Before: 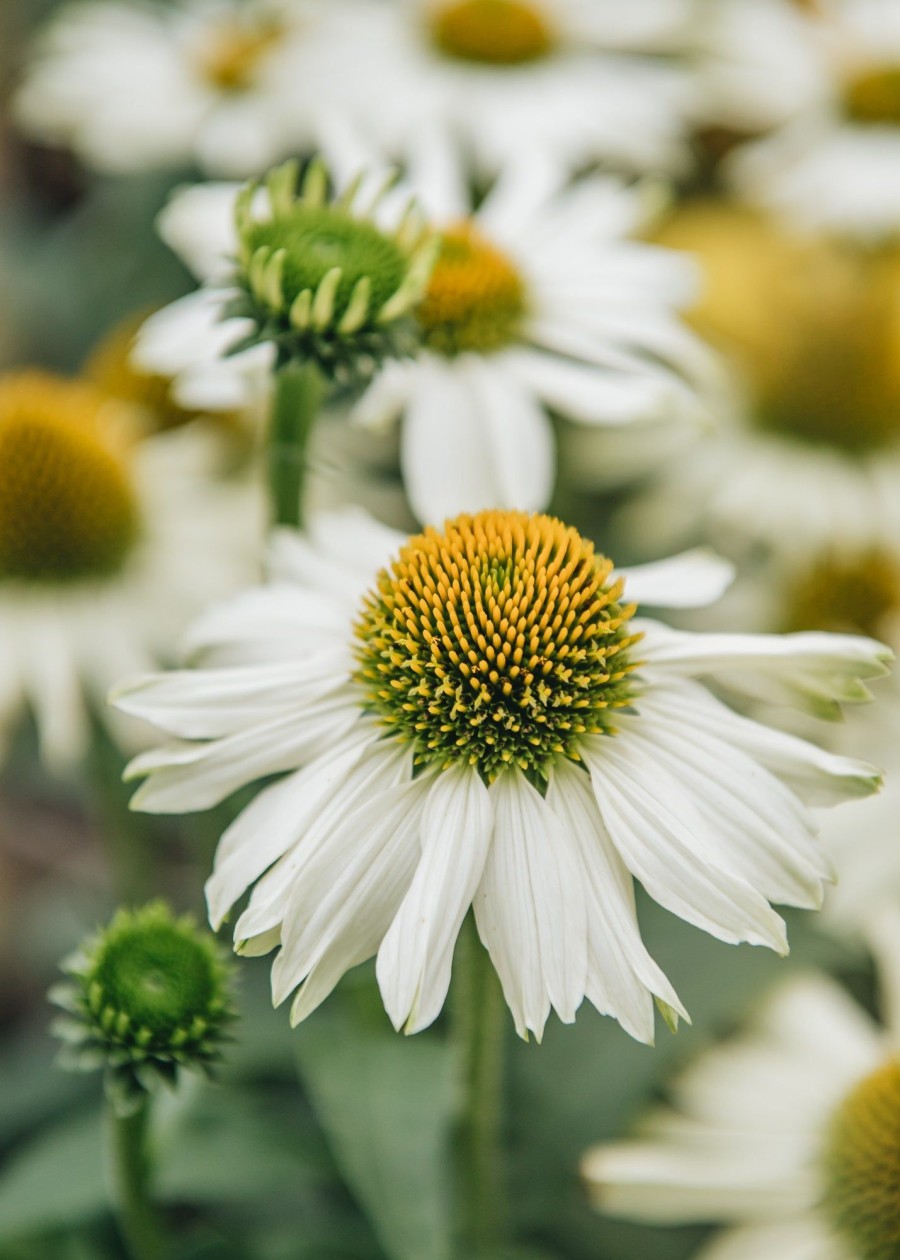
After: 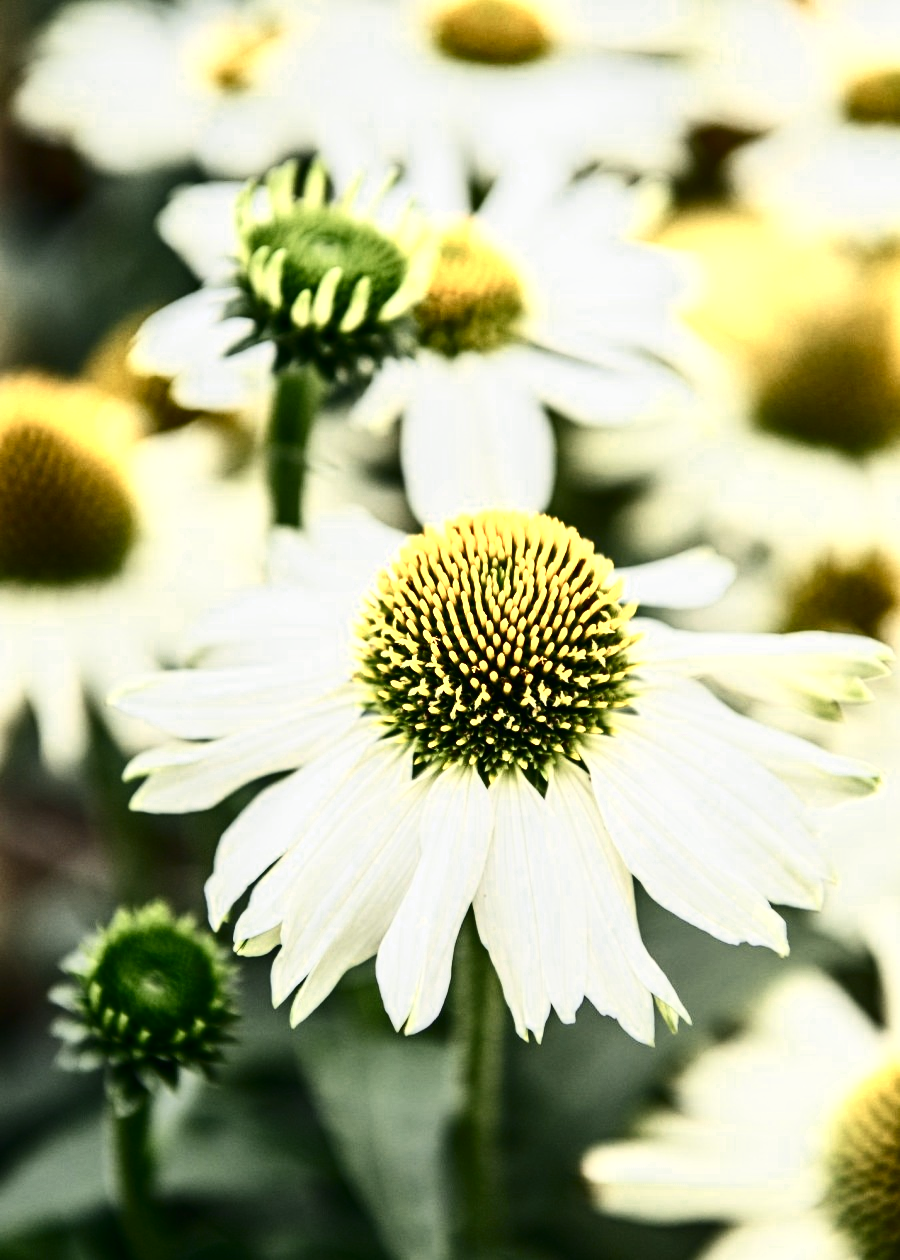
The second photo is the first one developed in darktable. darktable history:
color zones: curves: ch0 [(0.004, 0.305) (0.261, 0.623) (0.389, 0.399) (0.708, 0.571) (0.947, 0.34)]; ch1 [(0.025, 0.645) (0.229, 0.584) (0.326, 0.551) (0.484, 0.262) (0.757, 0.643)]
contrast brightness saturation: contrast 0.509, saturation -0.081
